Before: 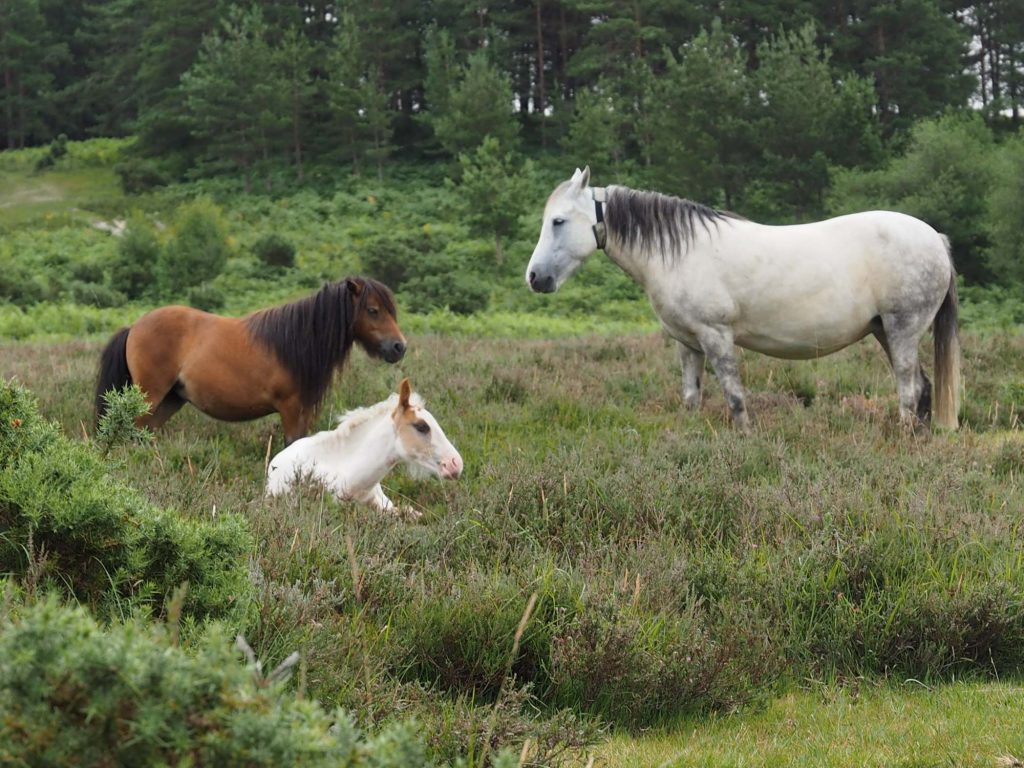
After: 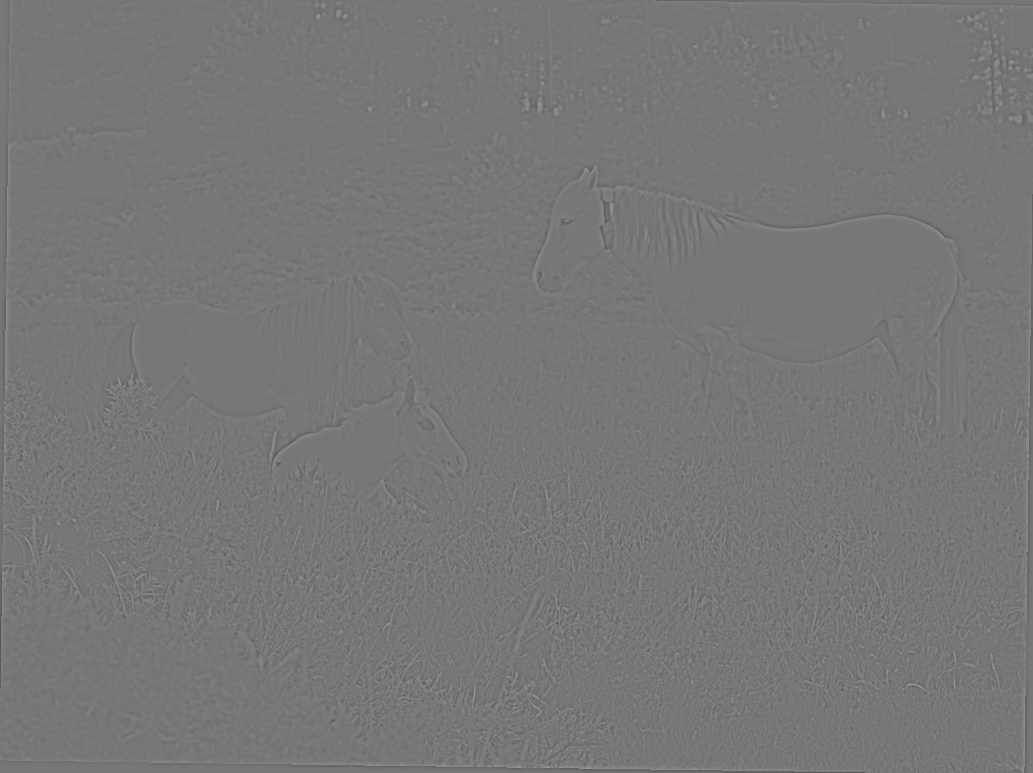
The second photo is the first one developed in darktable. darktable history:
highpass: sharpness 5.84%, contrast boost 8.44%
tone equalizer: on, module defaults
crop: top 1.049%, right 0.001%
monochrome: on, module defaults
rotate and perspective: rotation 0.8°, automatic cropping off
